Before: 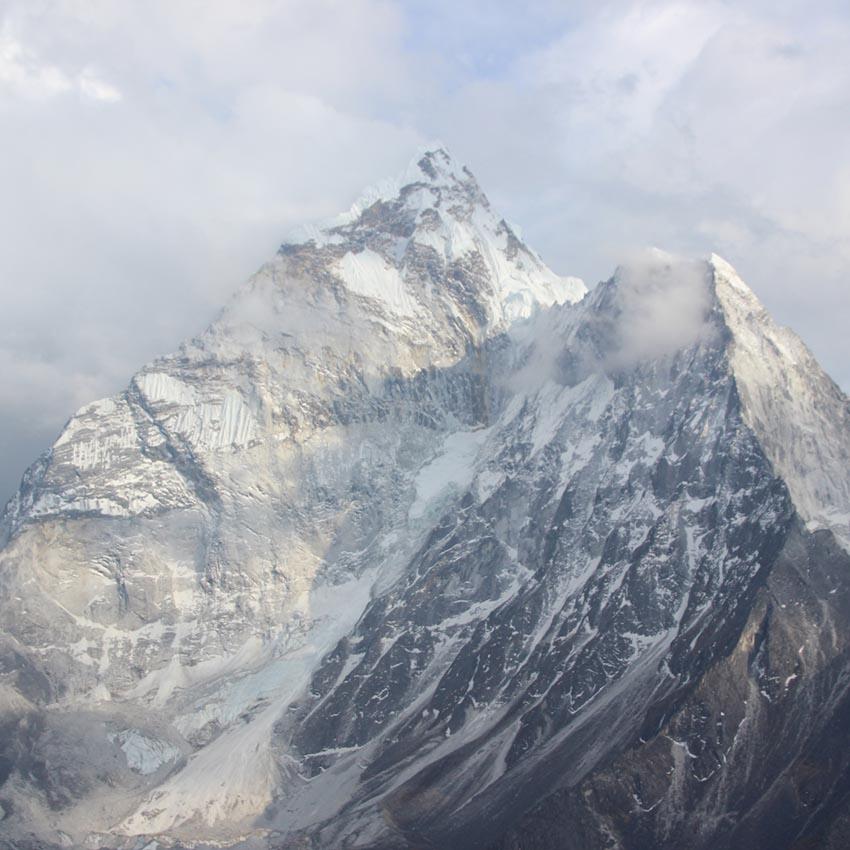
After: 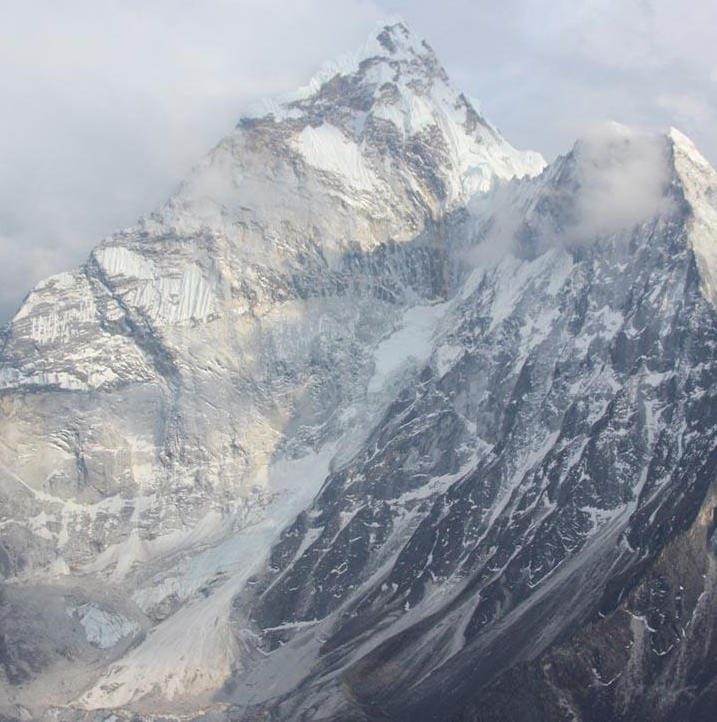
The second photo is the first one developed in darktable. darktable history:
crop and rotate: left 4.897%, top 14.962%, right 10.659%
